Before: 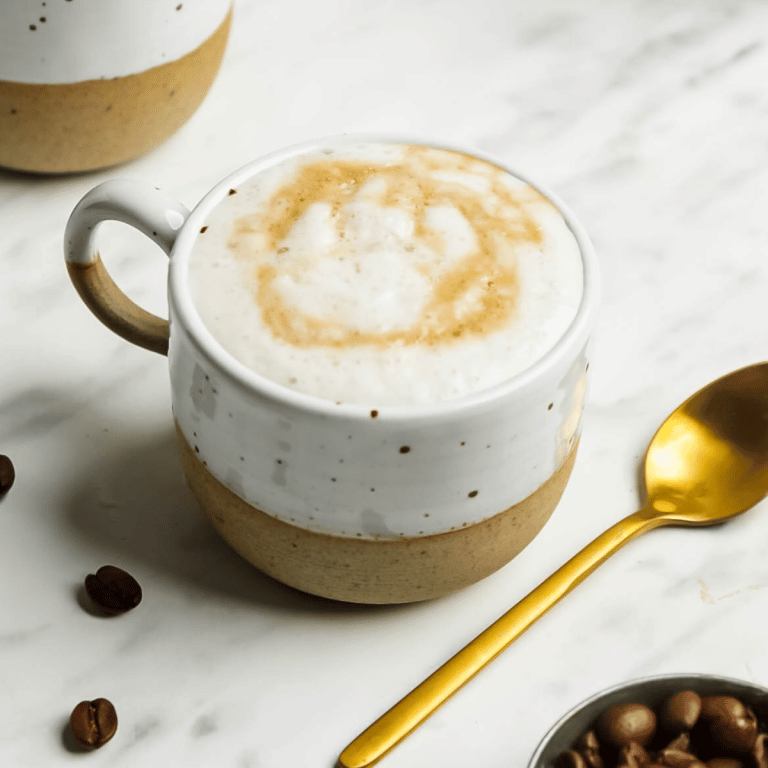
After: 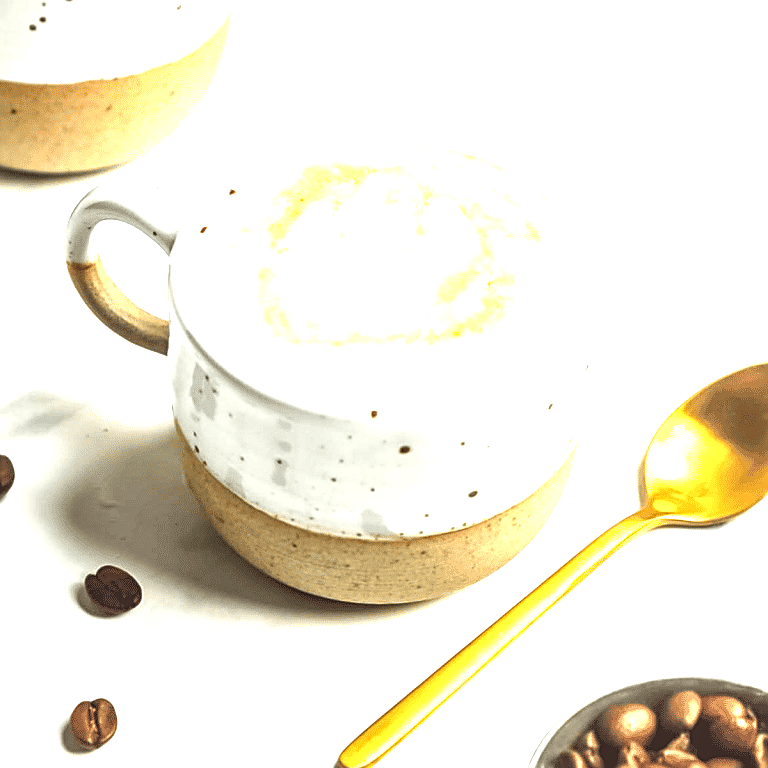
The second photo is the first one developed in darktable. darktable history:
sharpen: on, module defaults
exposure: black level correction 0, exposure 1.741 EV
local contrast: on, module defaults
